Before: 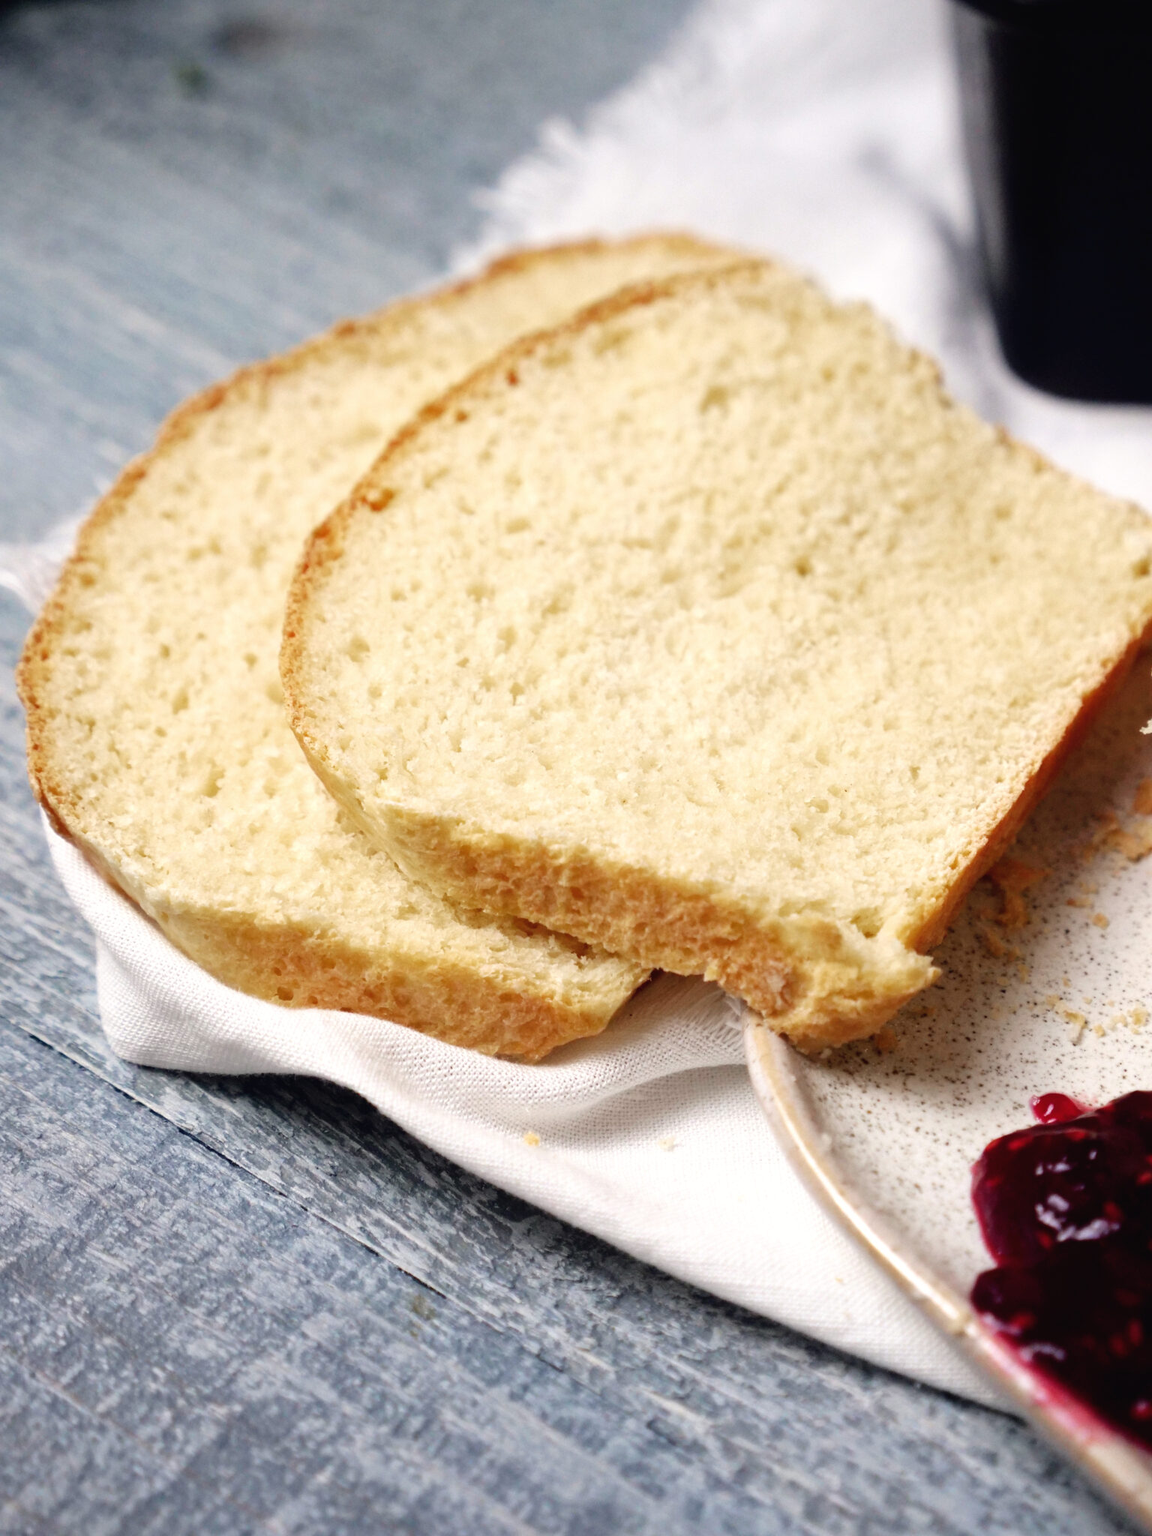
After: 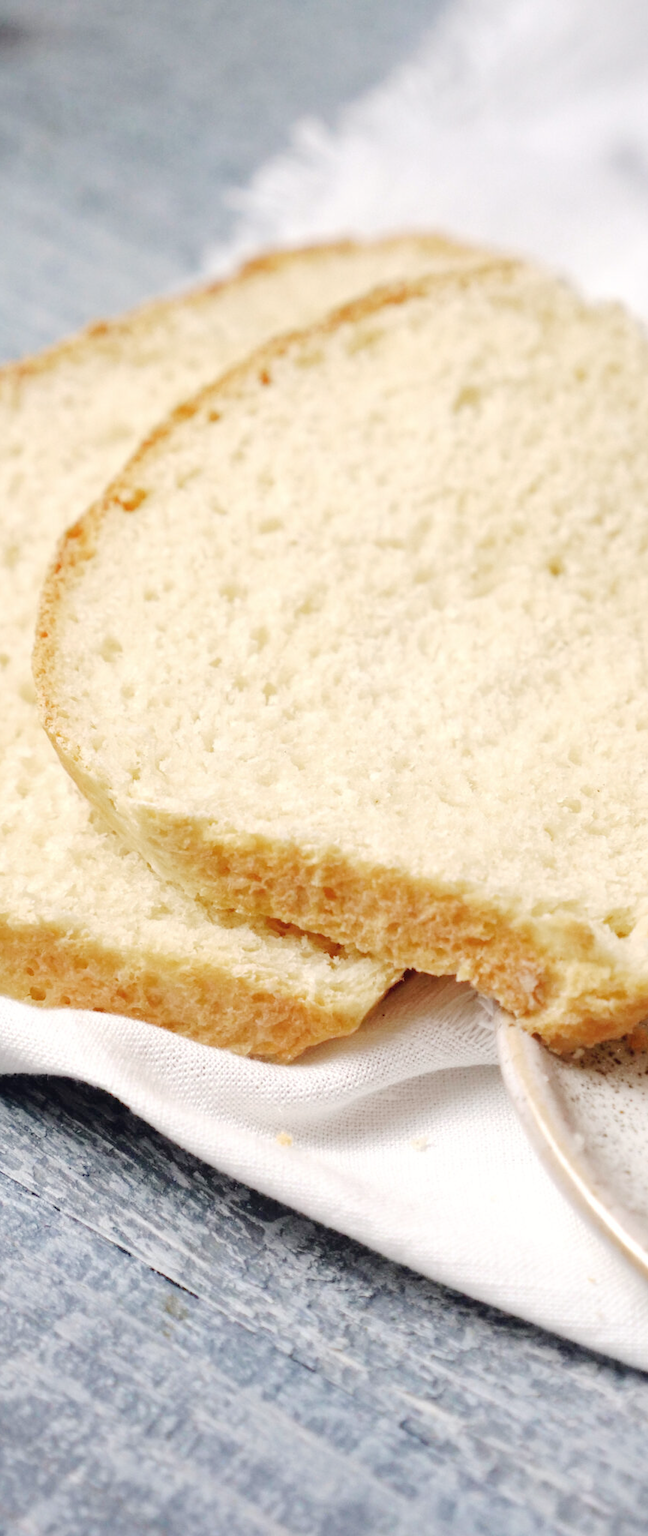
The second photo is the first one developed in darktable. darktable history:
base curve: curves: ch0 [(0, 0) (0.158, 0.273) (0.879, 0.895) (1, 1)], preserve colors none
crop: left 21.496%, right 22.254%
